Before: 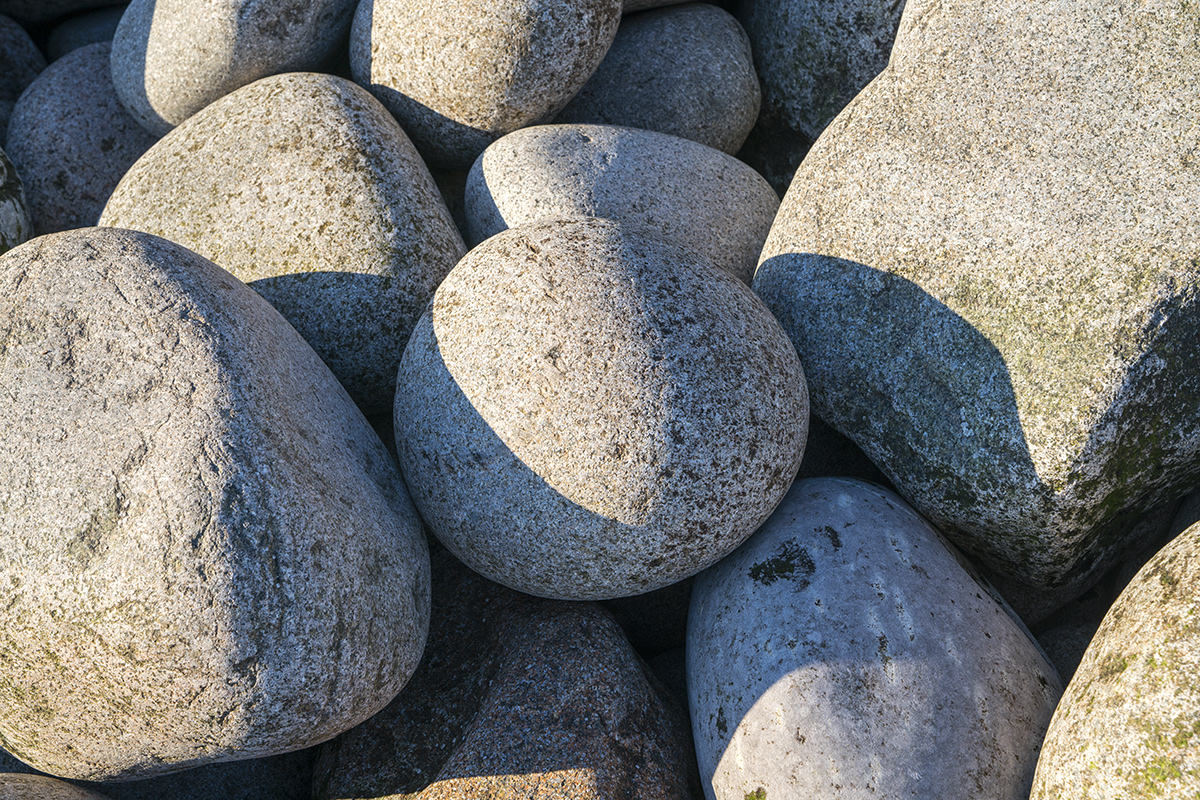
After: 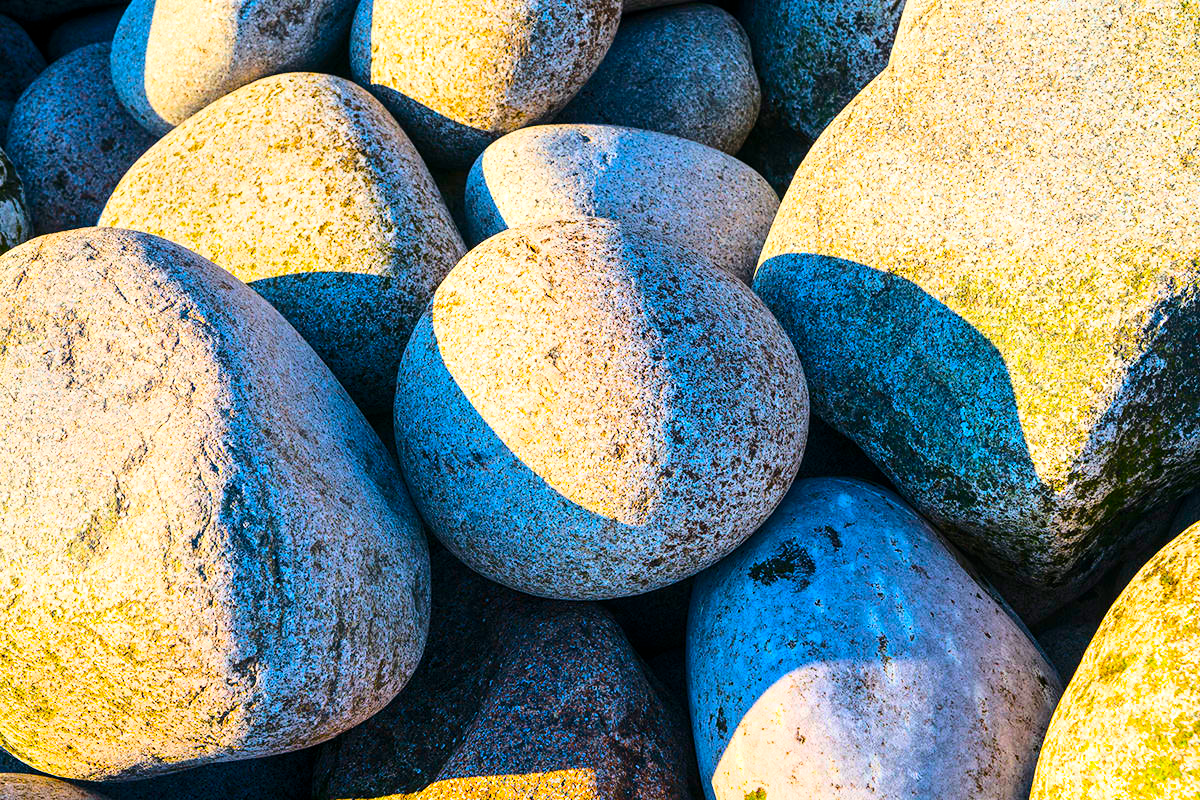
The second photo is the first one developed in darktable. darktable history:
color balance rgb: shadows lift › chroma 1.024%, shadows lift › hue 31.22°, perceptual saturation grading › global saturation 64.911%, perceptual saturation grading › highlights 50.145%, perceptual saturation grading › shadows 29.755%, global vibrance 20%
base curve: curves: ch0 [(0, 0) (0.036, 0.037) (0.121, 0.228) (0.46, 0.76) (0.859, 0.983) (1, 1)]
